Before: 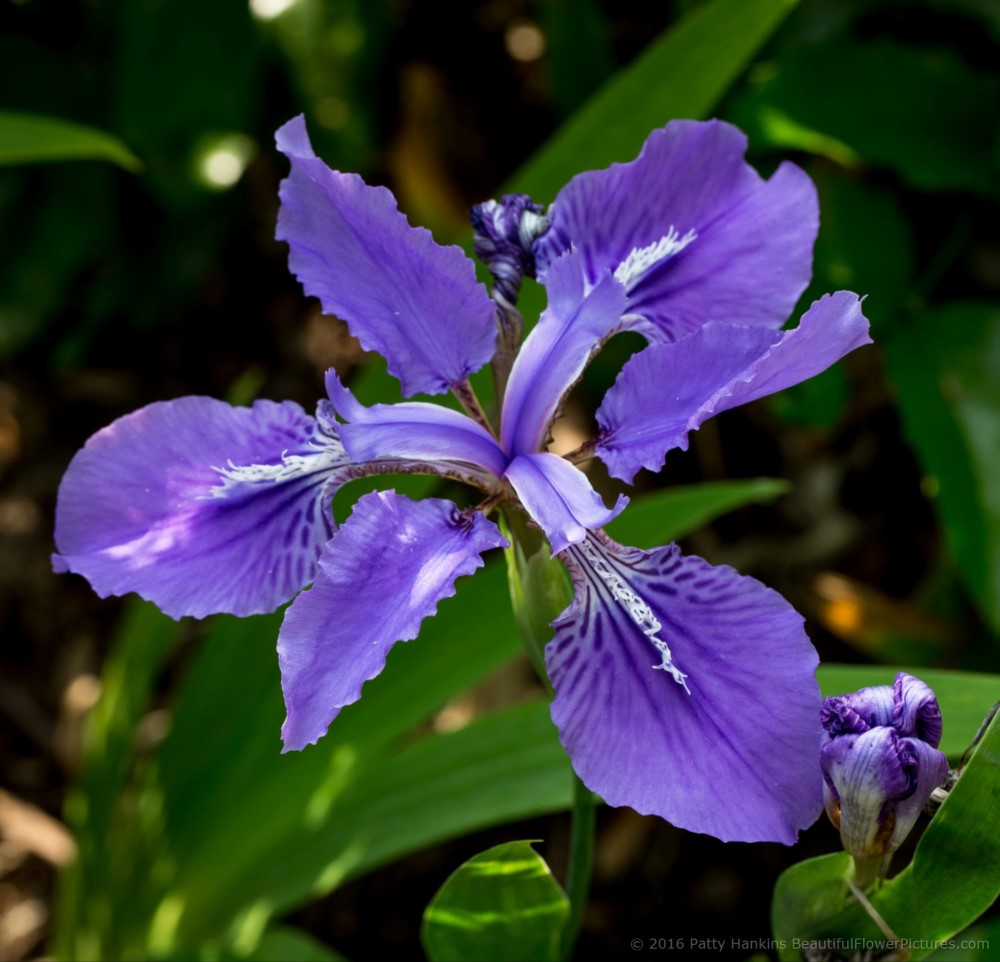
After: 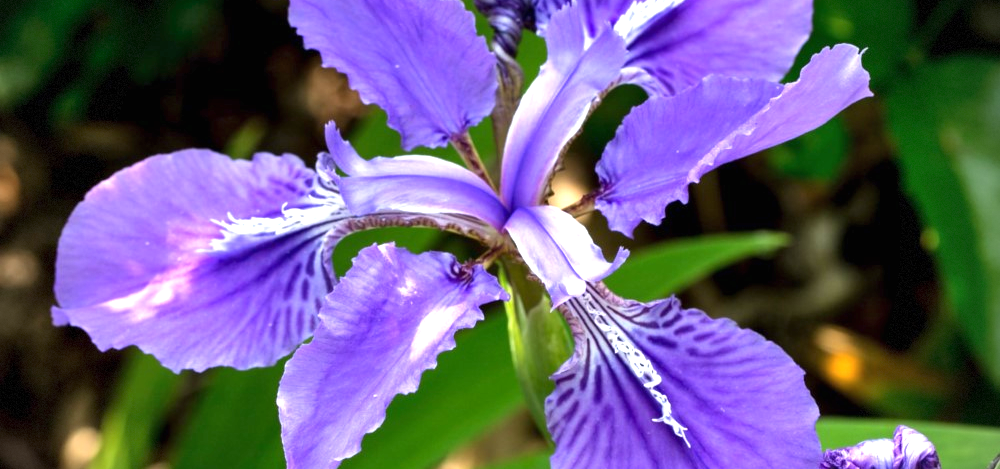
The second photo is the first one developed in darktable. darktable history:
crop and rotate: top 25.743%, bottom 25.403%
vignetting: fall-off radius 60.93%, dithering 8-bit output
exposure: black level correction 0, exposure 1.096 EV, compensate highlight preservation false
shadows and highlights: low approximation 0.01, soften with gaussian
